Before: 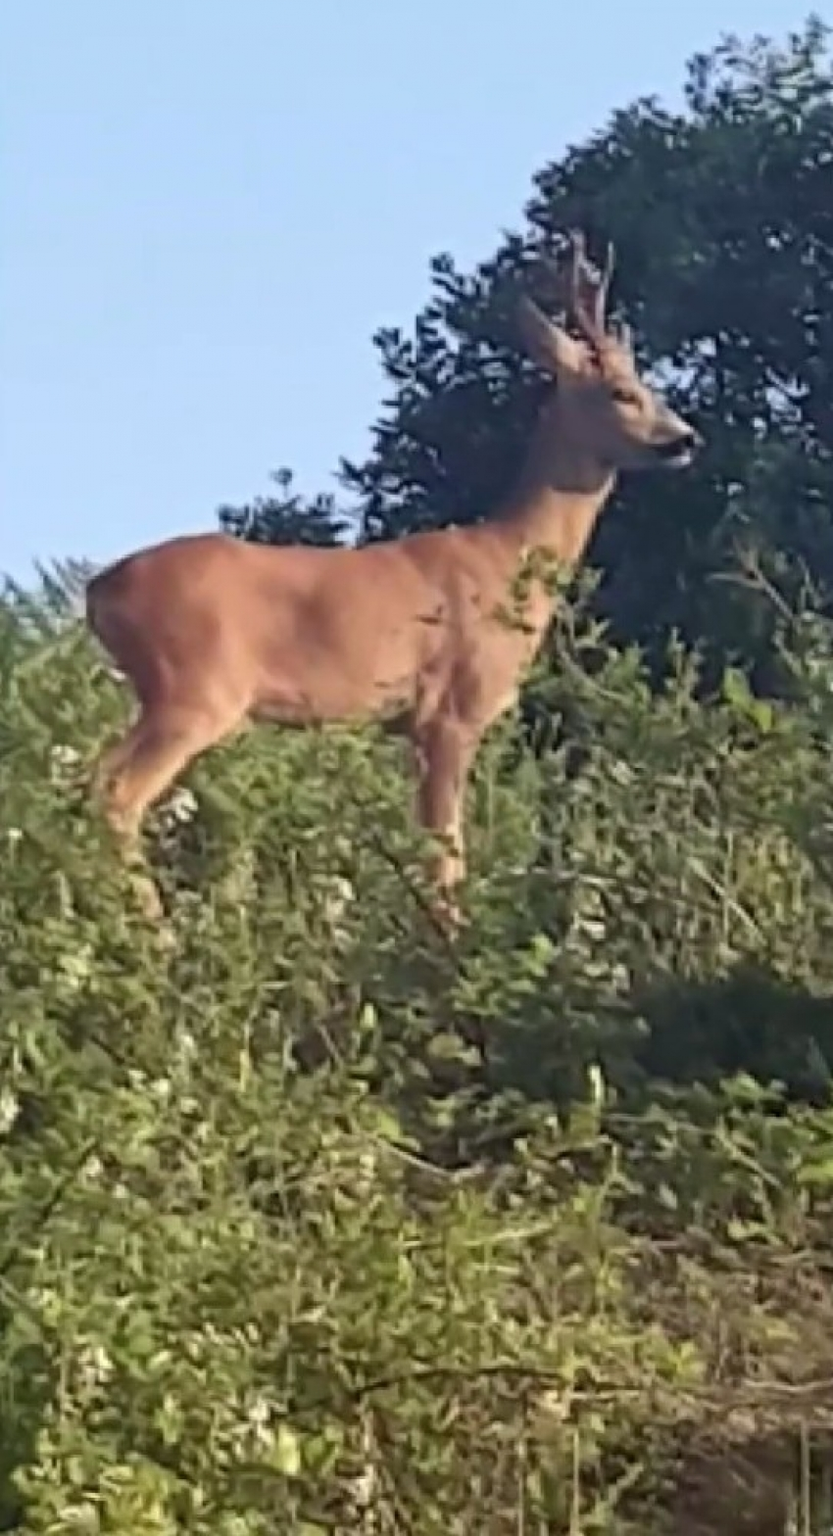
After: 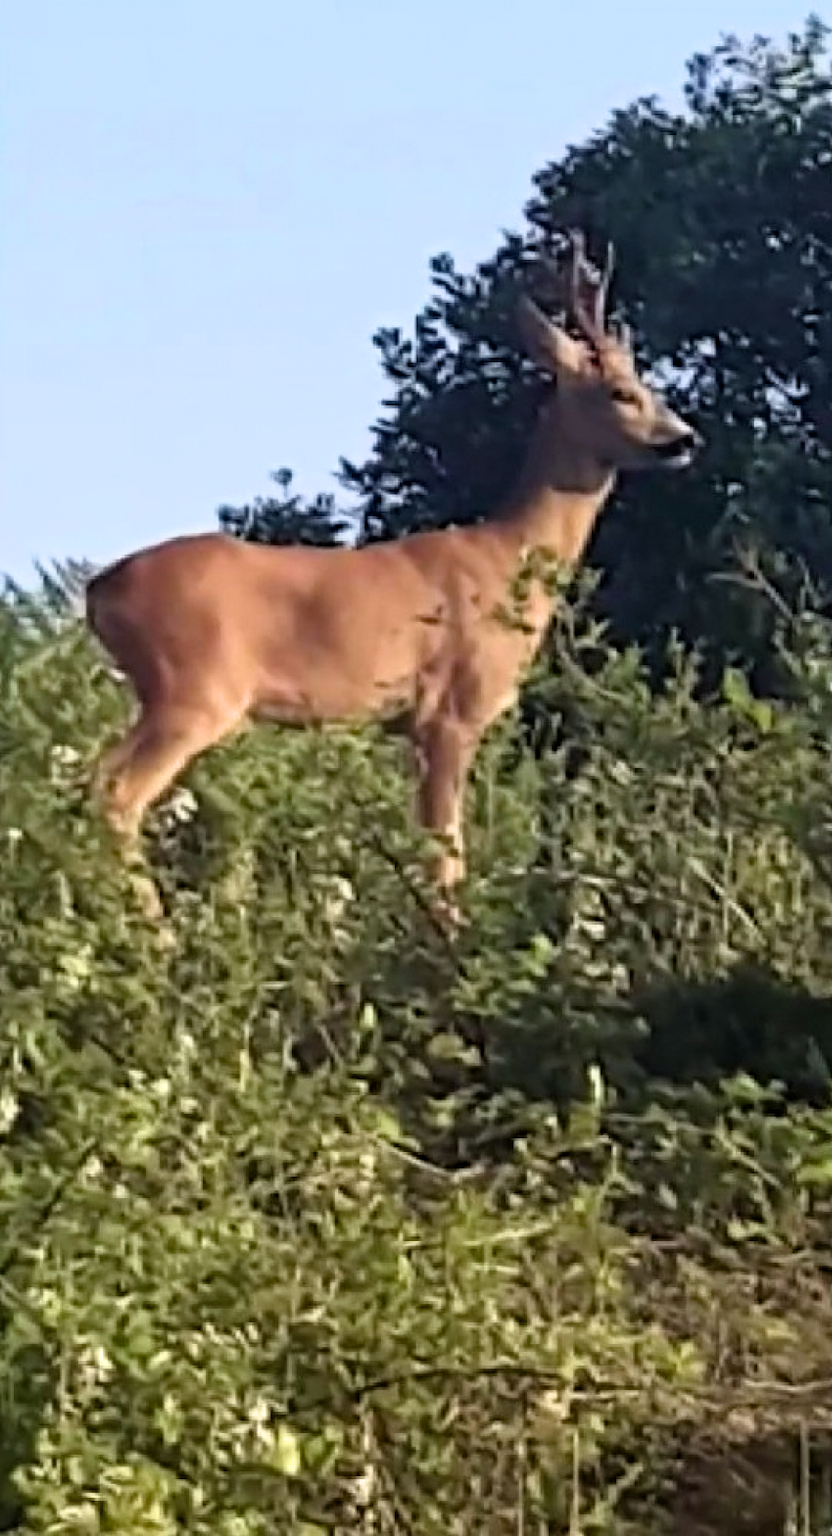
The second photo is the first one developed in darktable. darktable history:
haze removal: strength 0.29, distance 0.25, compatibility mode true, adaptive false
filmic rgb: white relative exposure 2.45 EV, hardness 6.33
